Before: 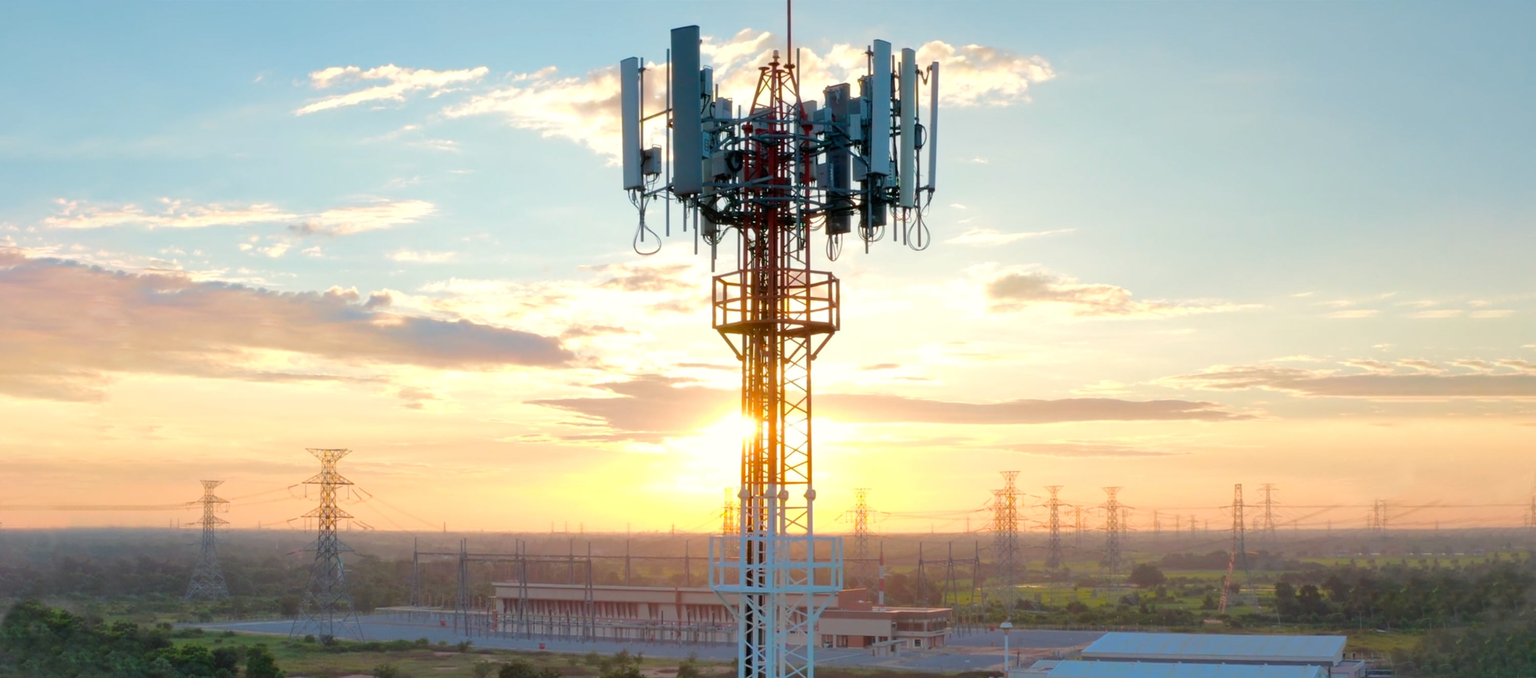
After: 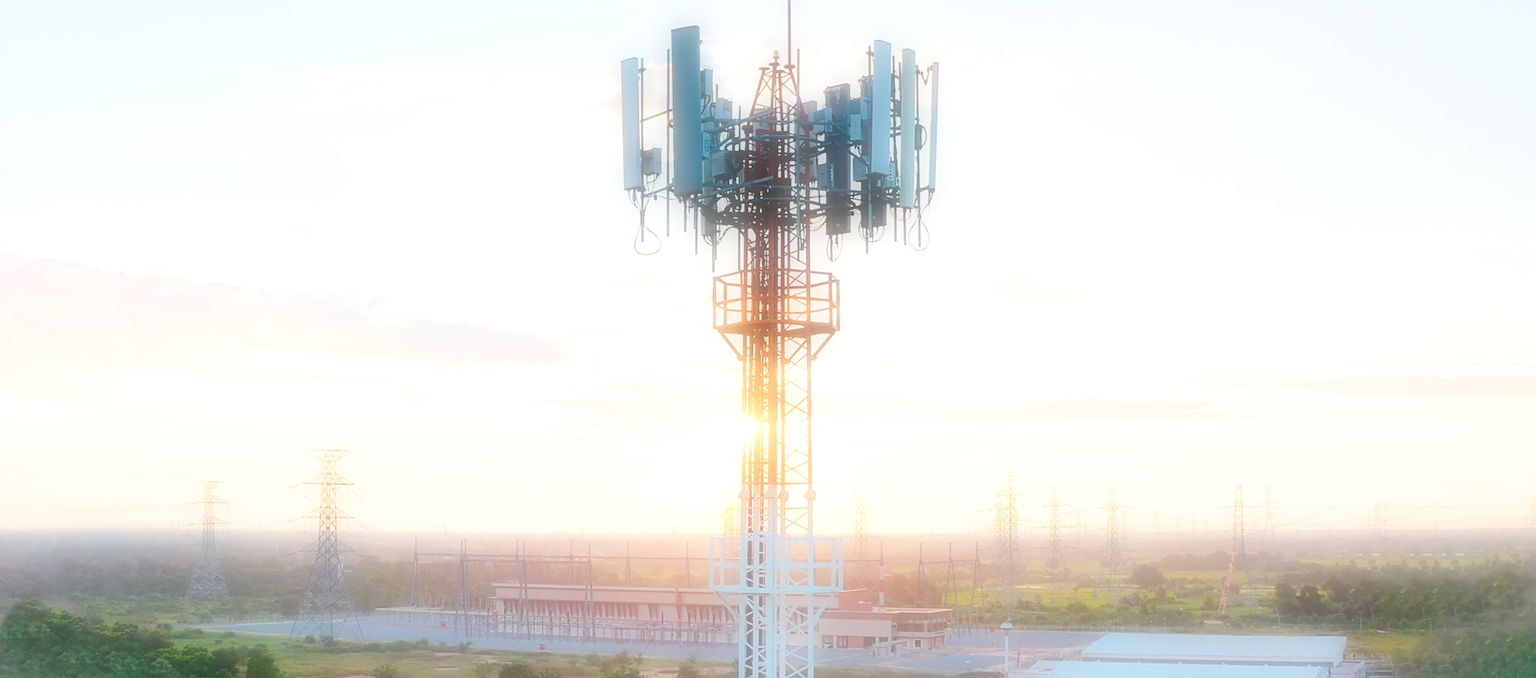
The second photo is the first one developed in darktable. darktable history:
exposure: black level correction 0, exposure 0.7 EV, compensate highlight preservation false
soften: on, module defaults
sharpen: amount 1
base curve: curves: ch0 [(0, 0) (0.028, 0.03) (0.121, 0.232) (0.46, 0.748) (0.859, 0.968) (1, 1)], preserve colors none
